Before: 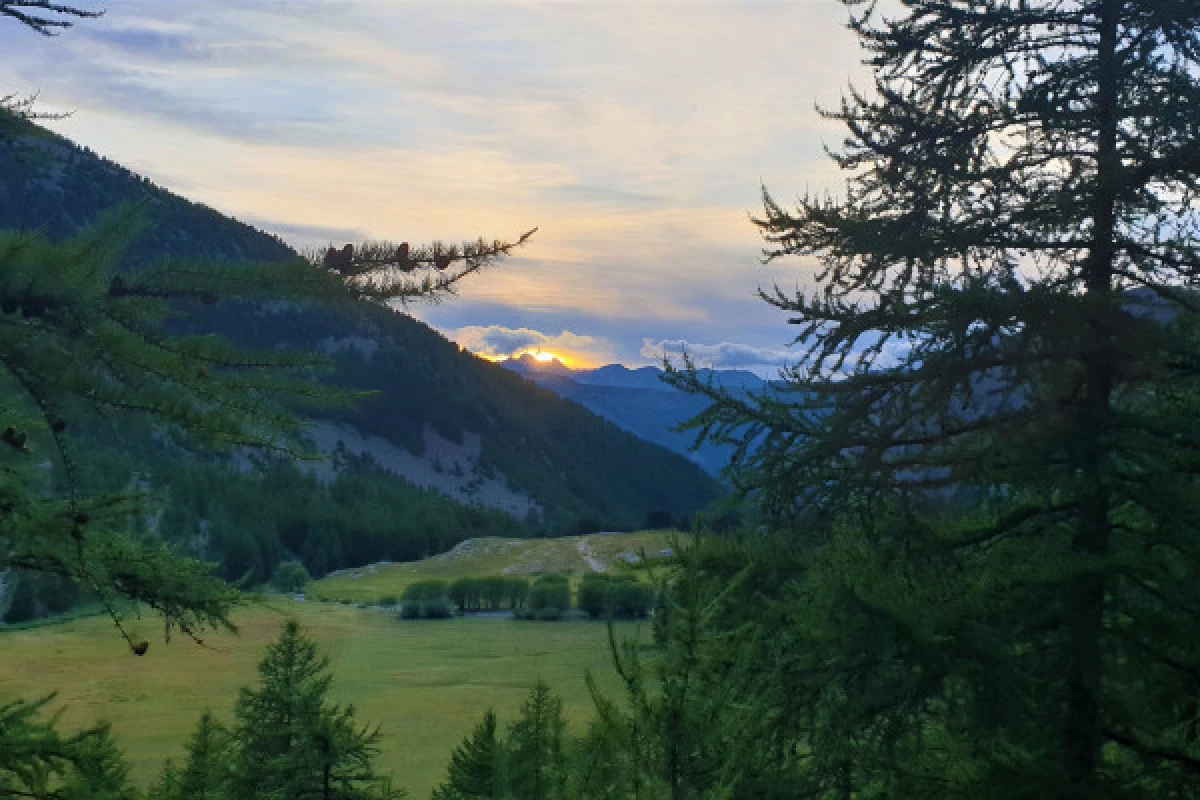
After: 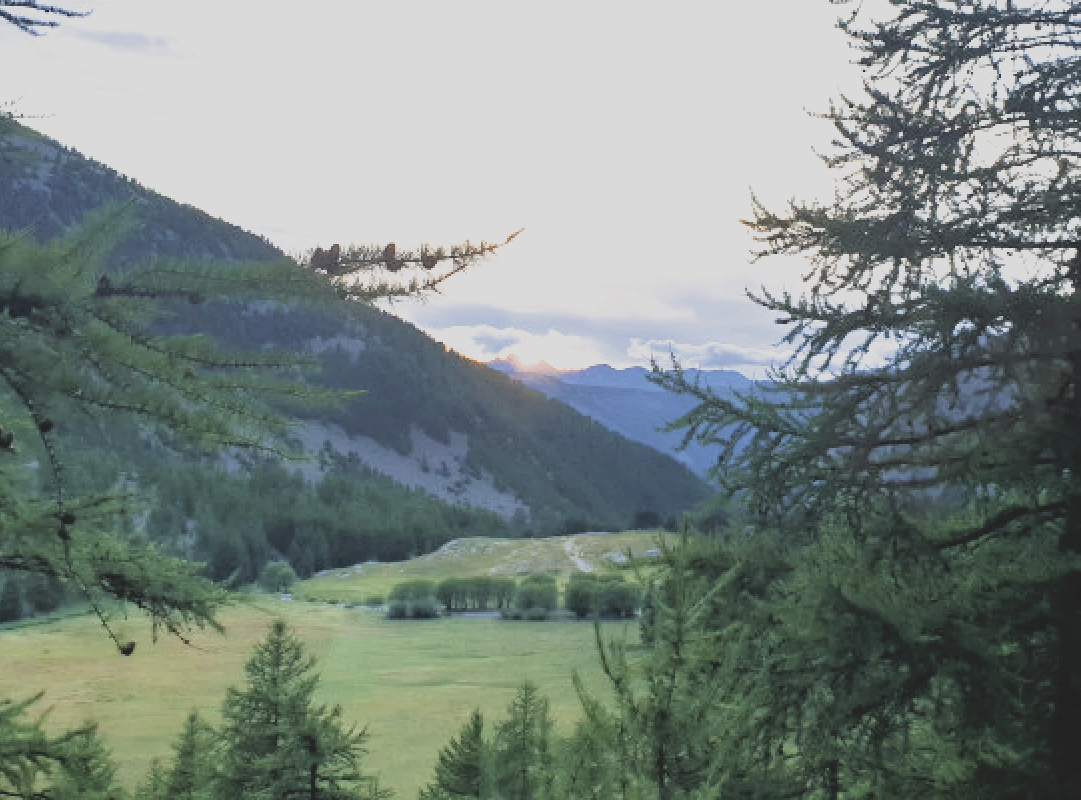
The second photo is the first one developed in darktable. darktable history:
exposure: black level correction 0, exposure 1.6 EV, compensate exposure bias true, compensate highlight preservation false
crop and rotate: left 1.088%, right 8.807%
filmic rgb: black relative exposure -4.93 EV, white relative exposure 2.84 EV, hardness 3.72
contrast brightness saturation: contrast -0.26, saturation -0.43
